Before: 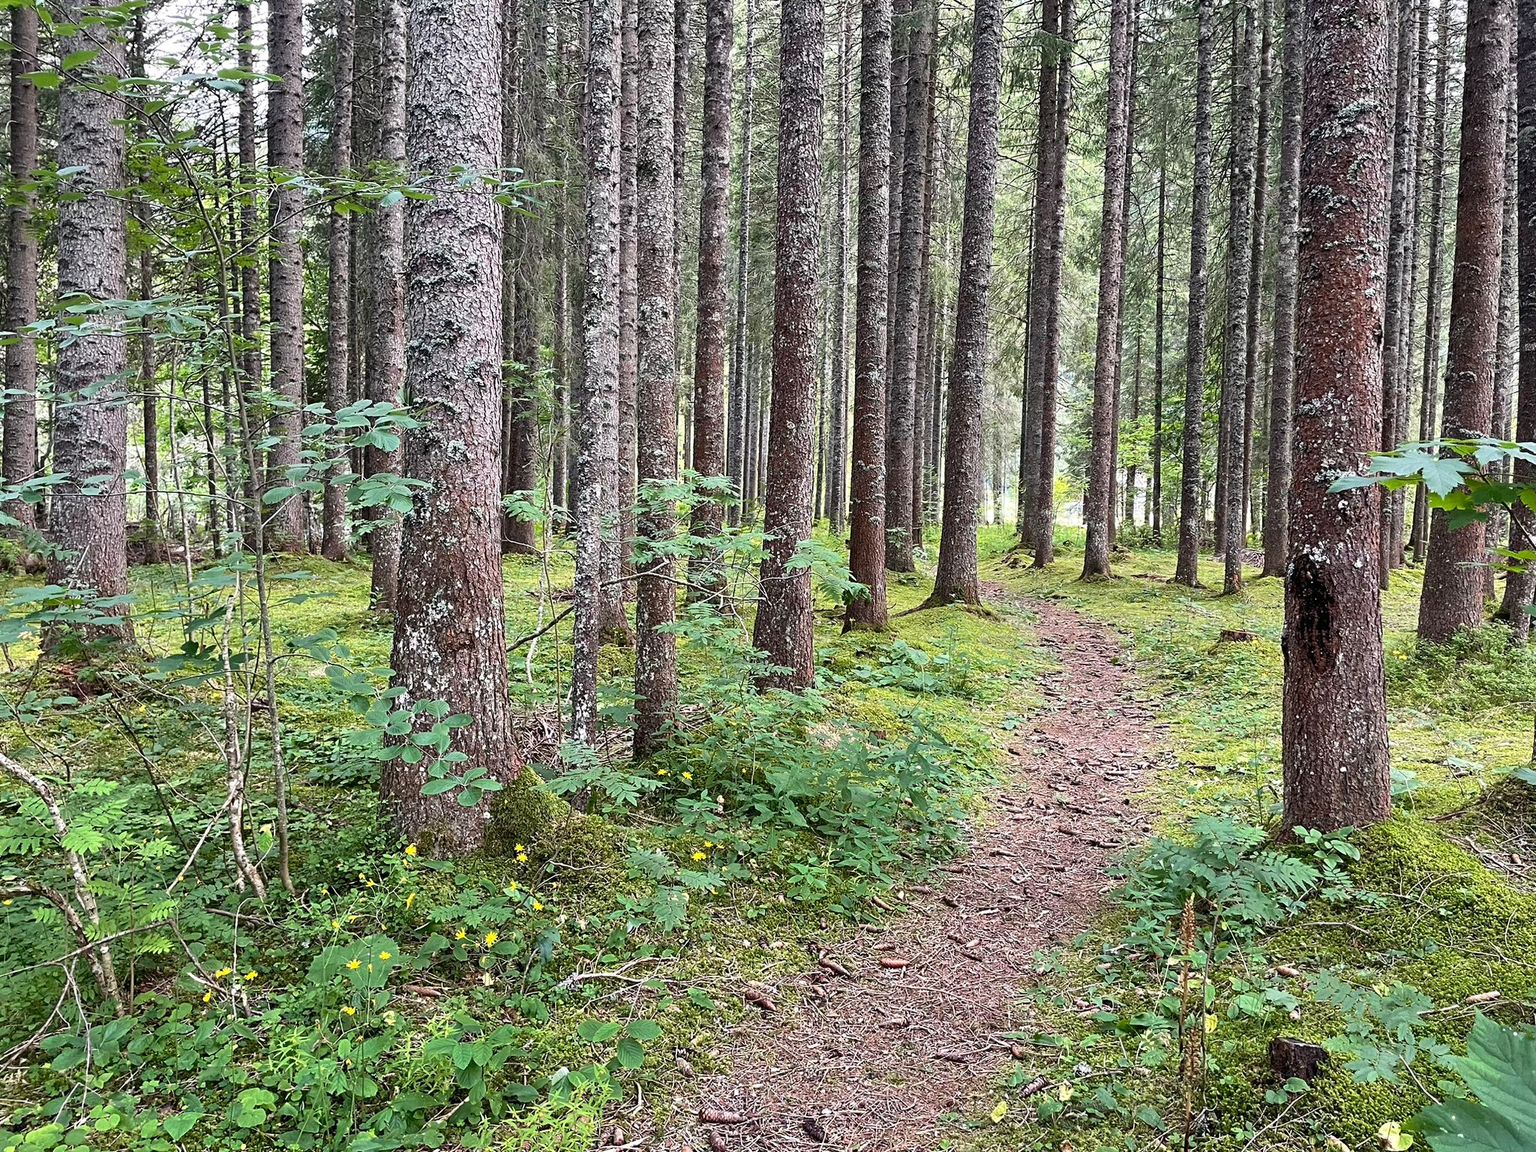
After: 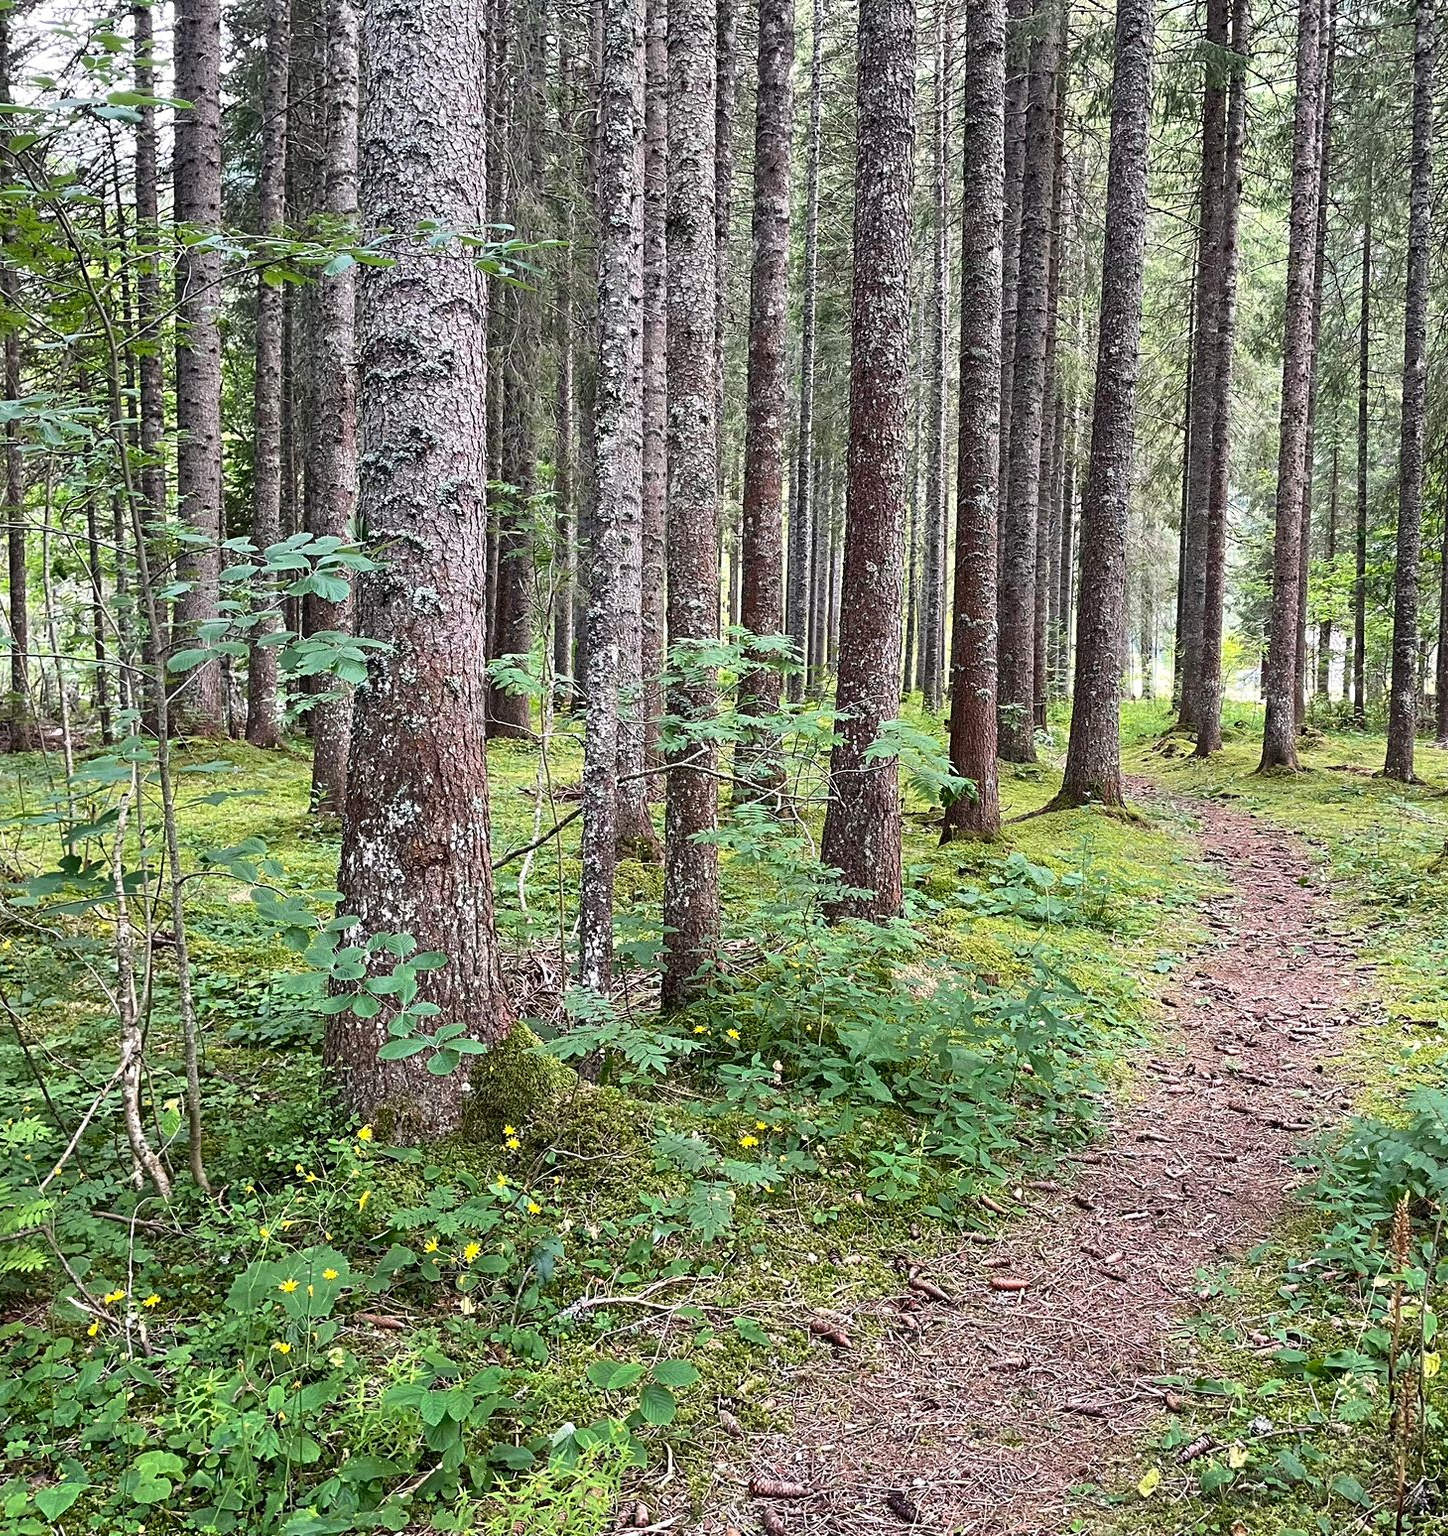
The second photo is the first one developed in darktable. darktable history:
crop and rotate: left 8.95%, right 20.316%
